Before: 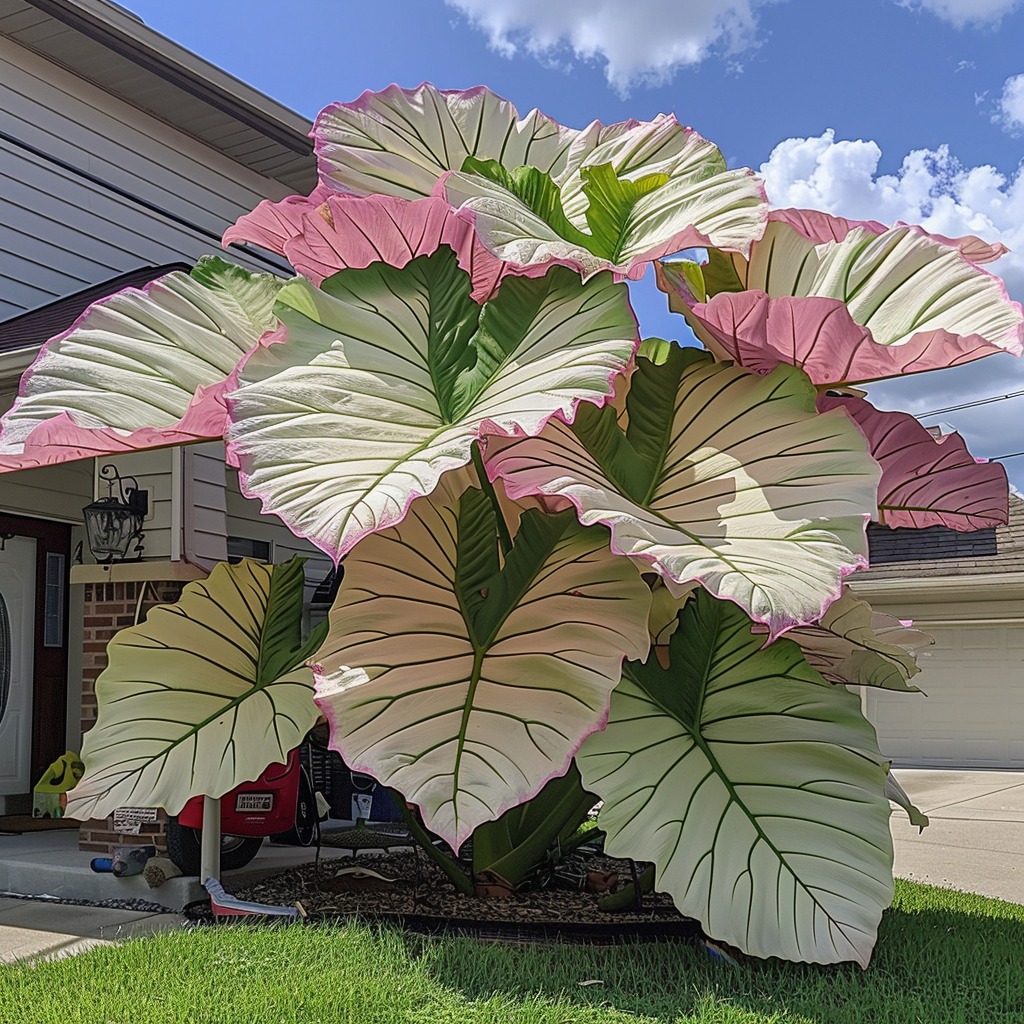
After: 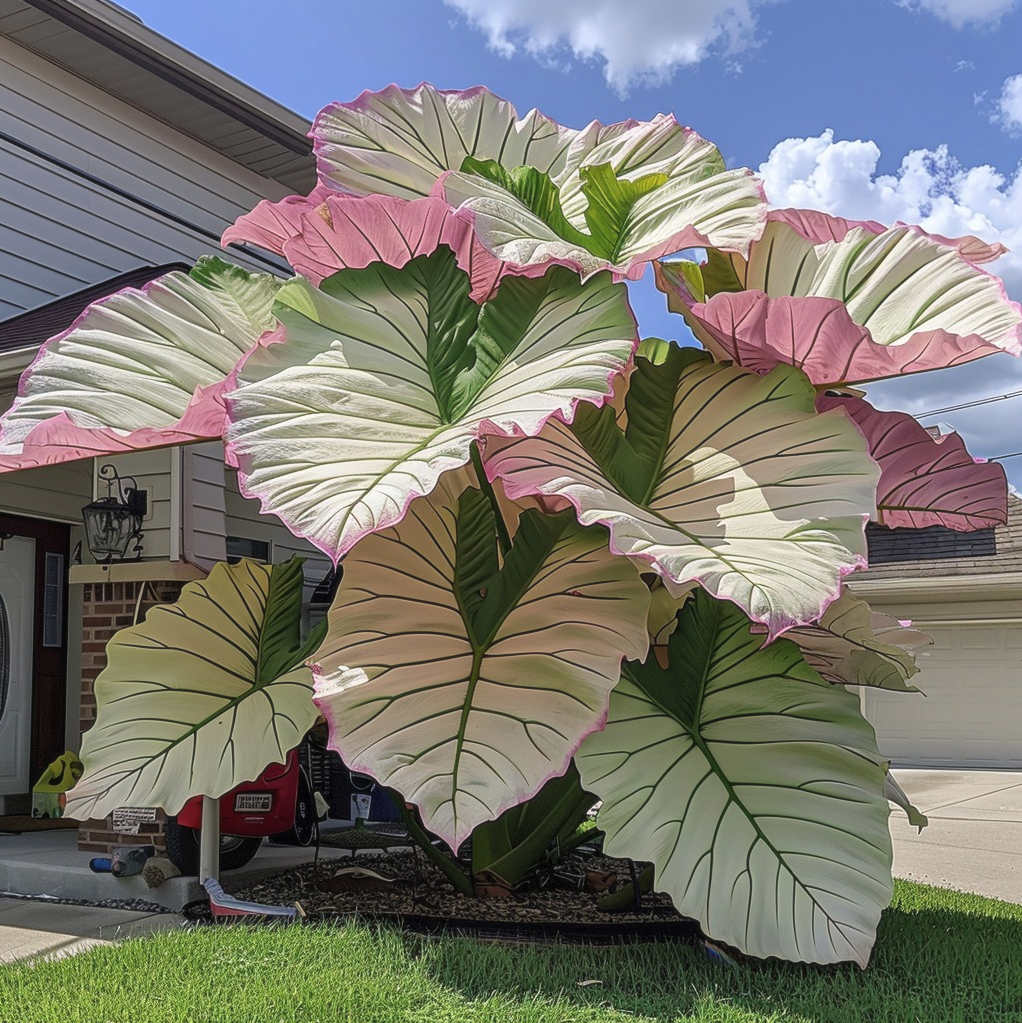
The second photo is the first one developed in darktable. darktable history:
crop and rotate: left 0.126%
soften: size 10%, saturation 50%, brightness 0.2 EV, mix 10%
shadows and highlights: shadows -10, white point adjustment 1.5, highlights 10
